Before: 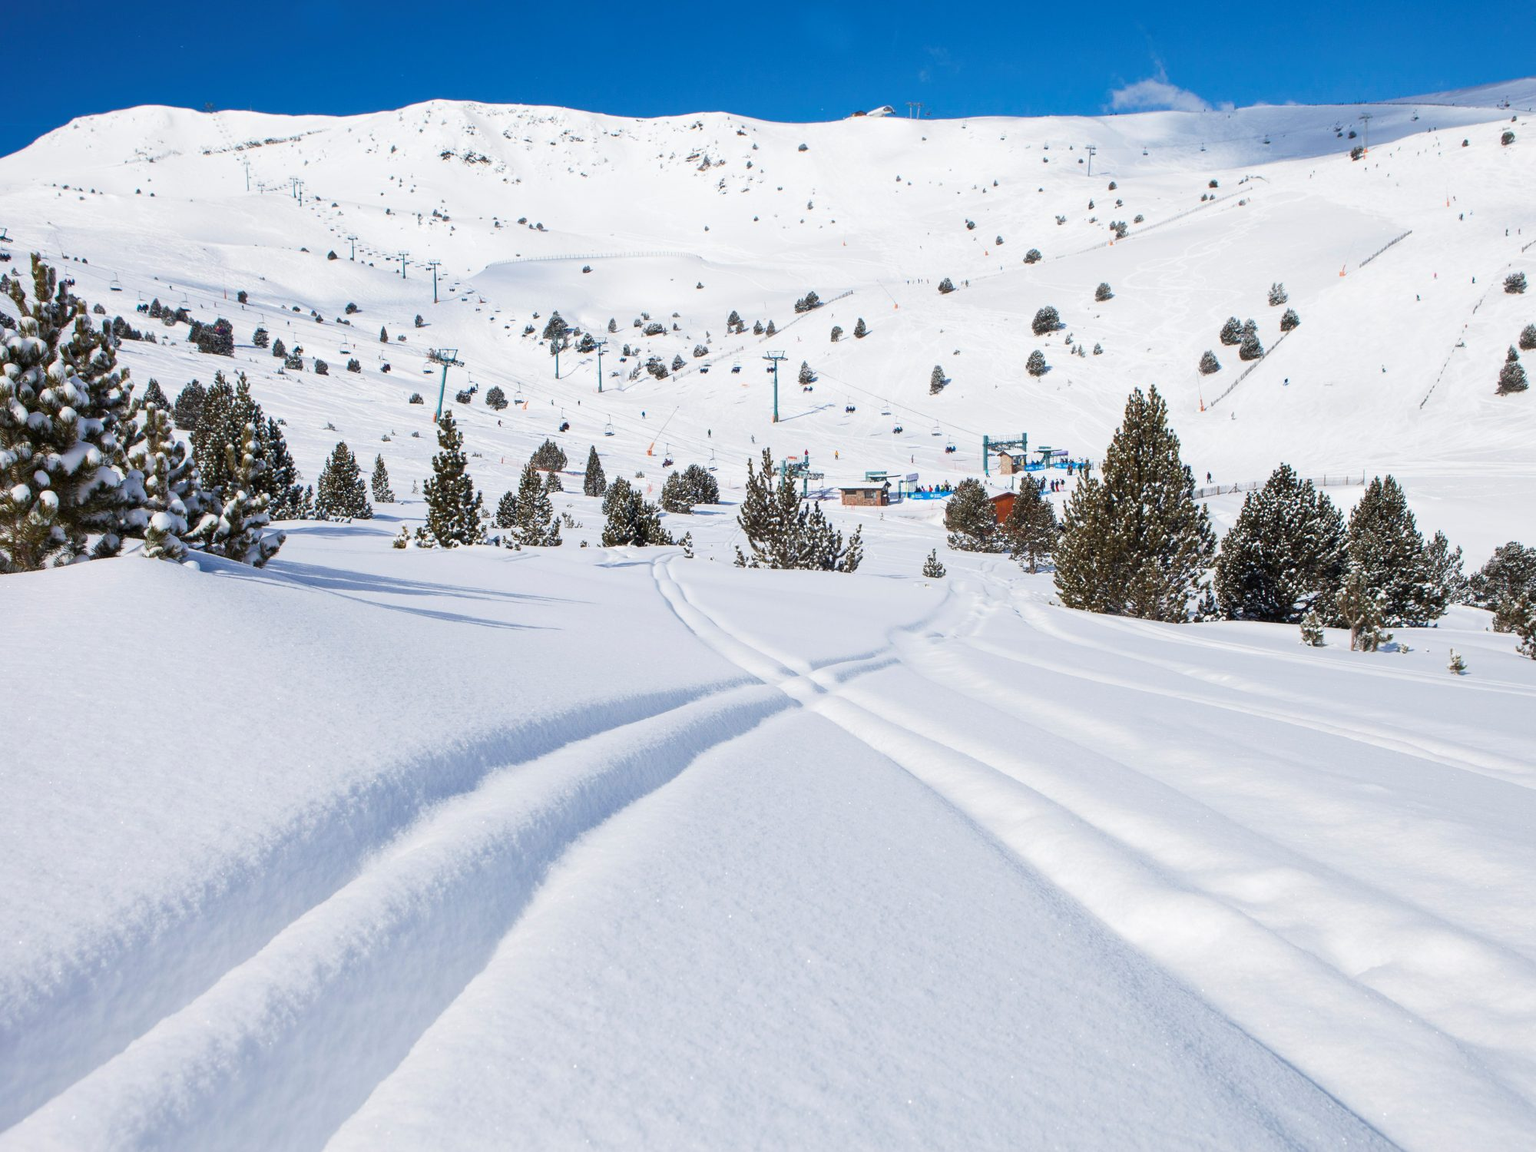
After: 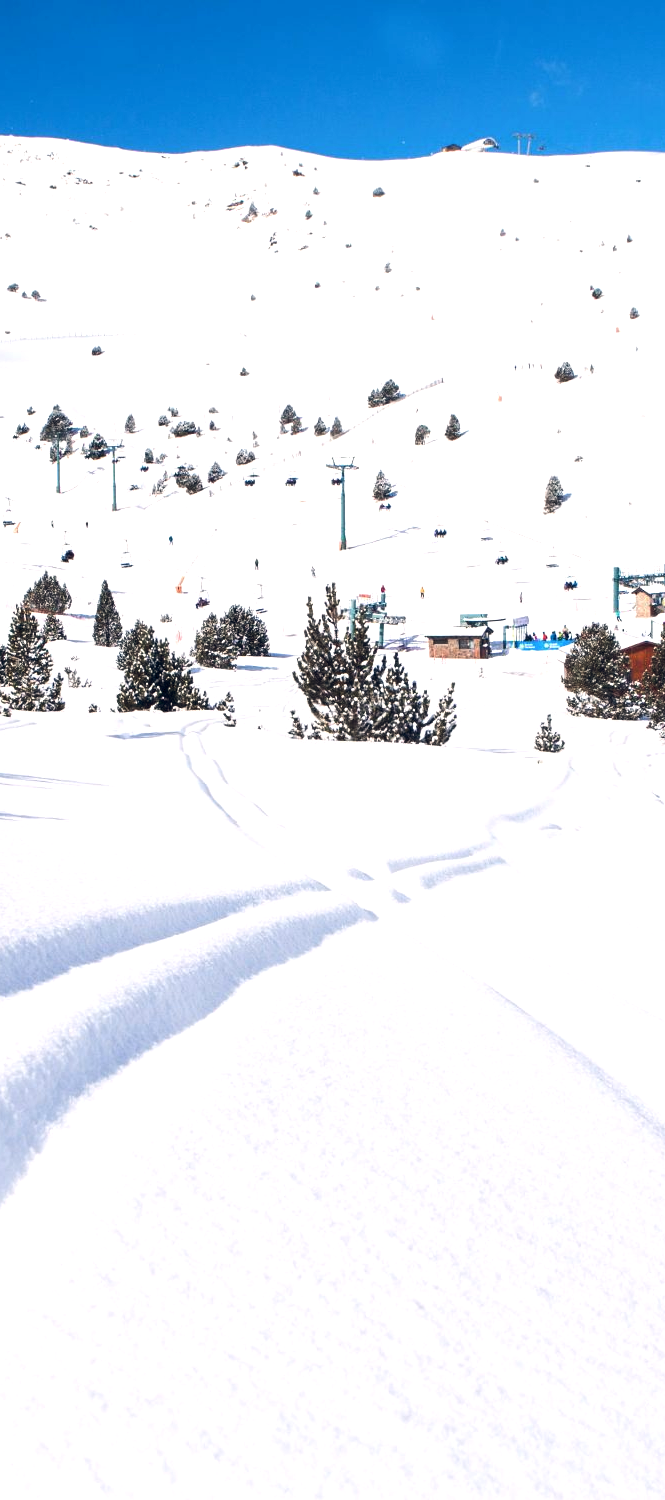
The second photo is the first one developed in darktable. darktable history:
color balance rgb: shadows lift › hue 87.51°, highlights gain › chroma 1.62%, highlights gain › hue 55.1°, global offset › chroma 0.1%, global offset › hue 253.66°, linear chroma grading › global chroma 0.5%
crop: left 33.36%, right 33.36%
tone equalizer: -8 EV -0.75 EV, -7 EV -0.7 EV, -6 EV -0.6 EV, -5 EV -0.4 EV, -3 EV 0.4 EV, -2 EV 0.6 EV, -1 EV 0.7 EV, +0 EV 0.75 EV, edges refinement/feathering 500, mask exposure compensation -1.57 EV, preserve details no
